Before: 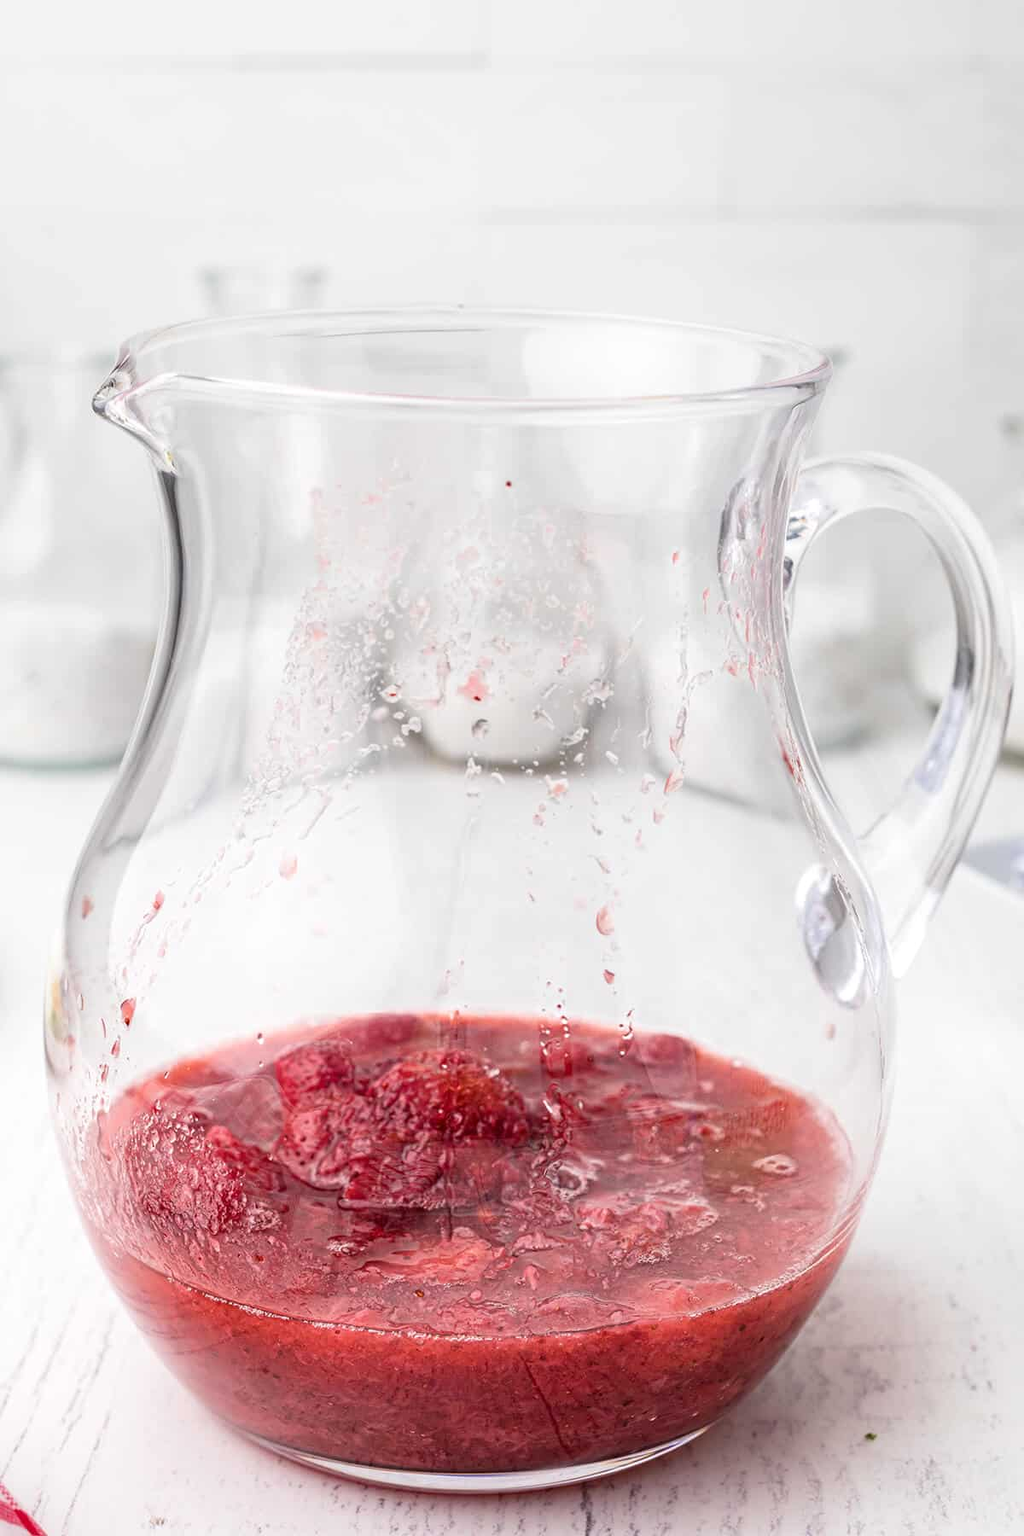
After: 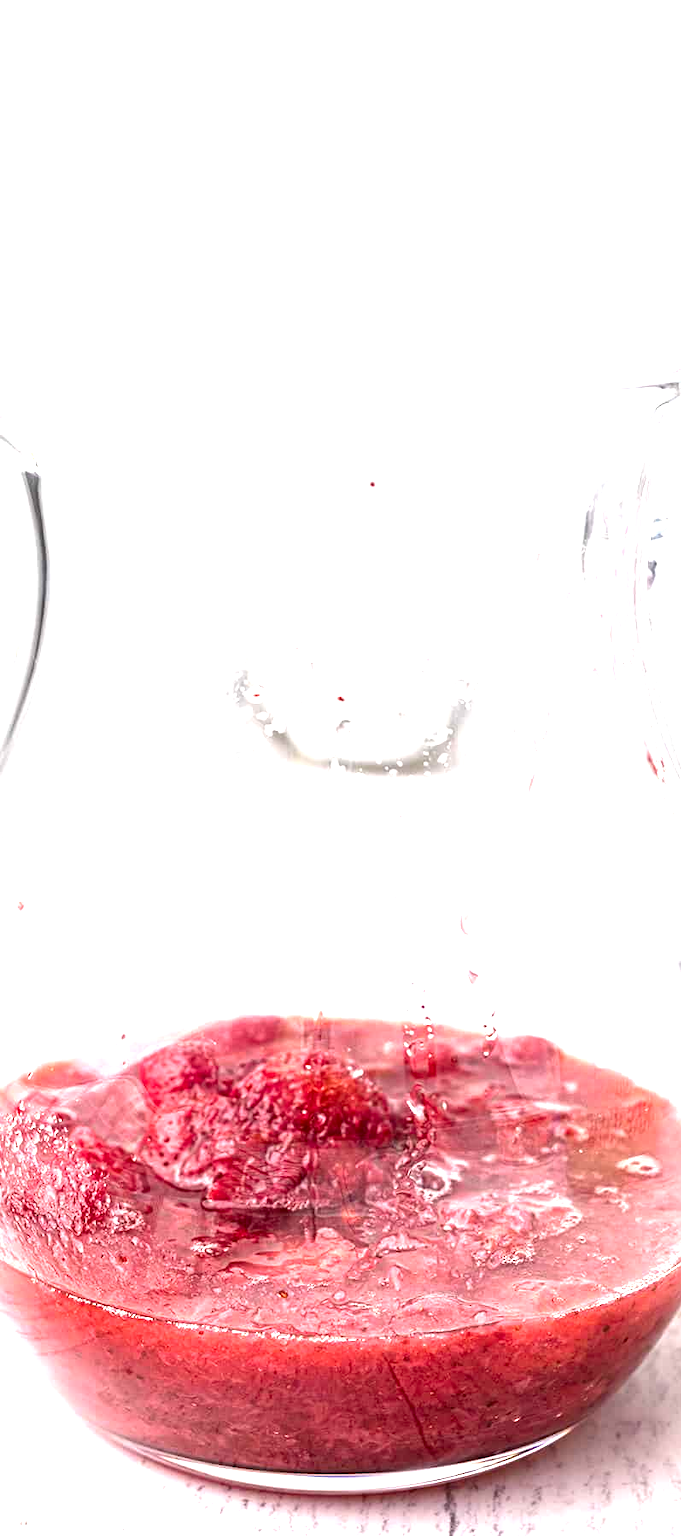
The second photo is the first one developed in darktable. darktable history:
crop and rotate: left 13.365%, right 20.058%
contrast brightness saturation: brightness -0.092
exposure: black level correction 0, exposure 1.2 EV, compensate highlight preservation false
